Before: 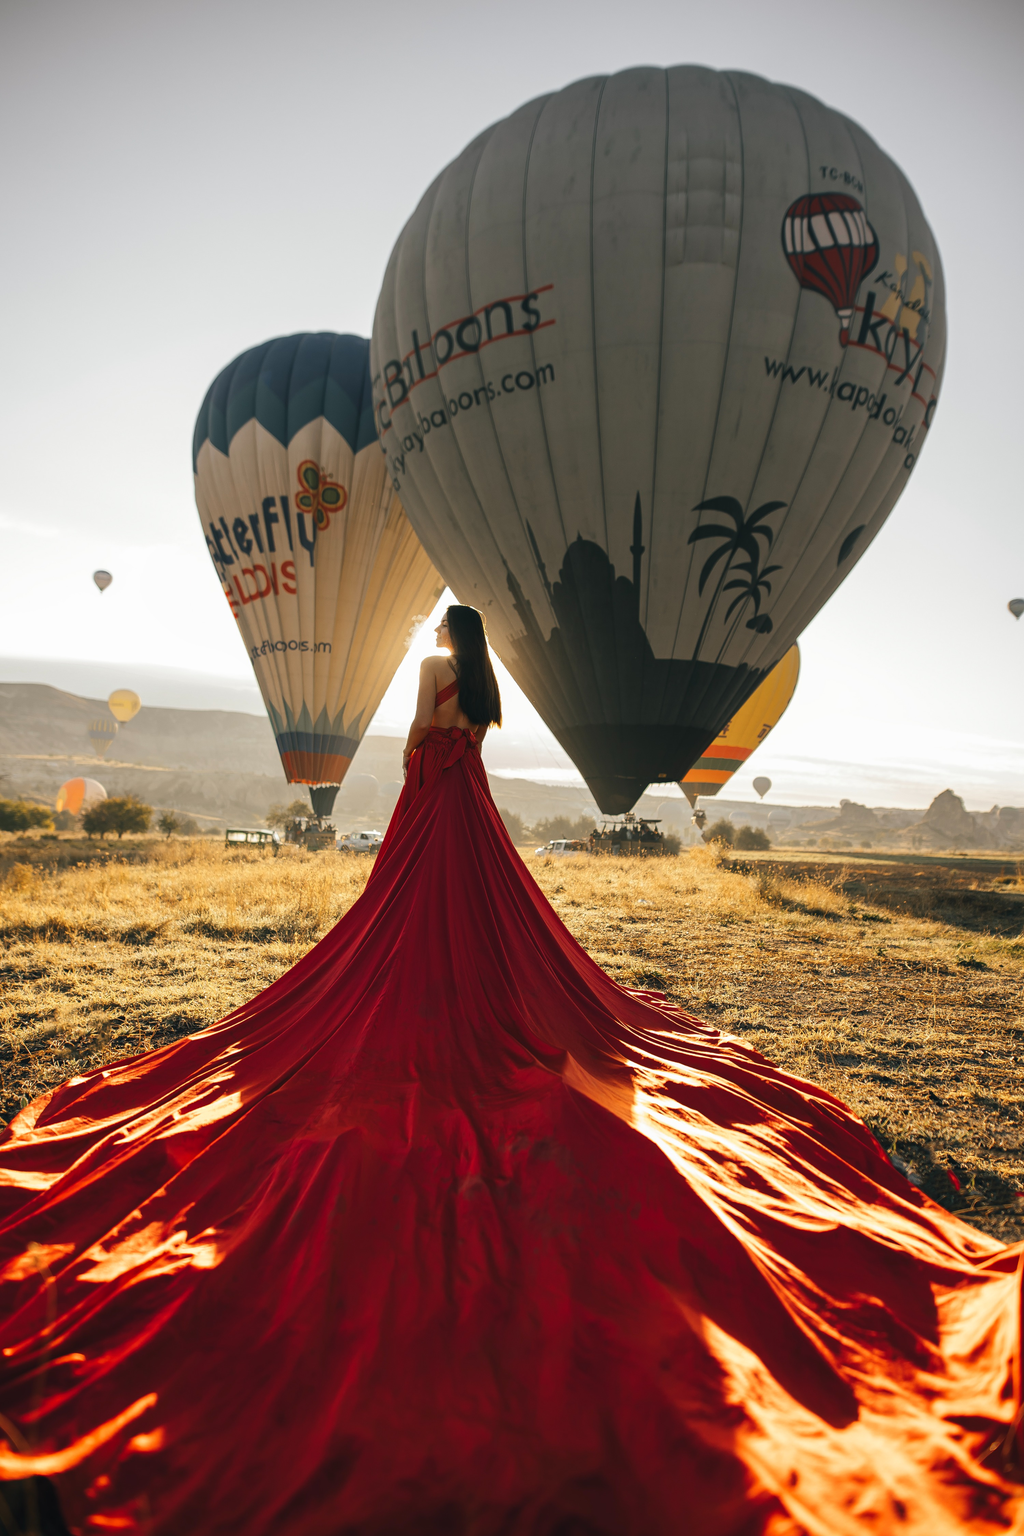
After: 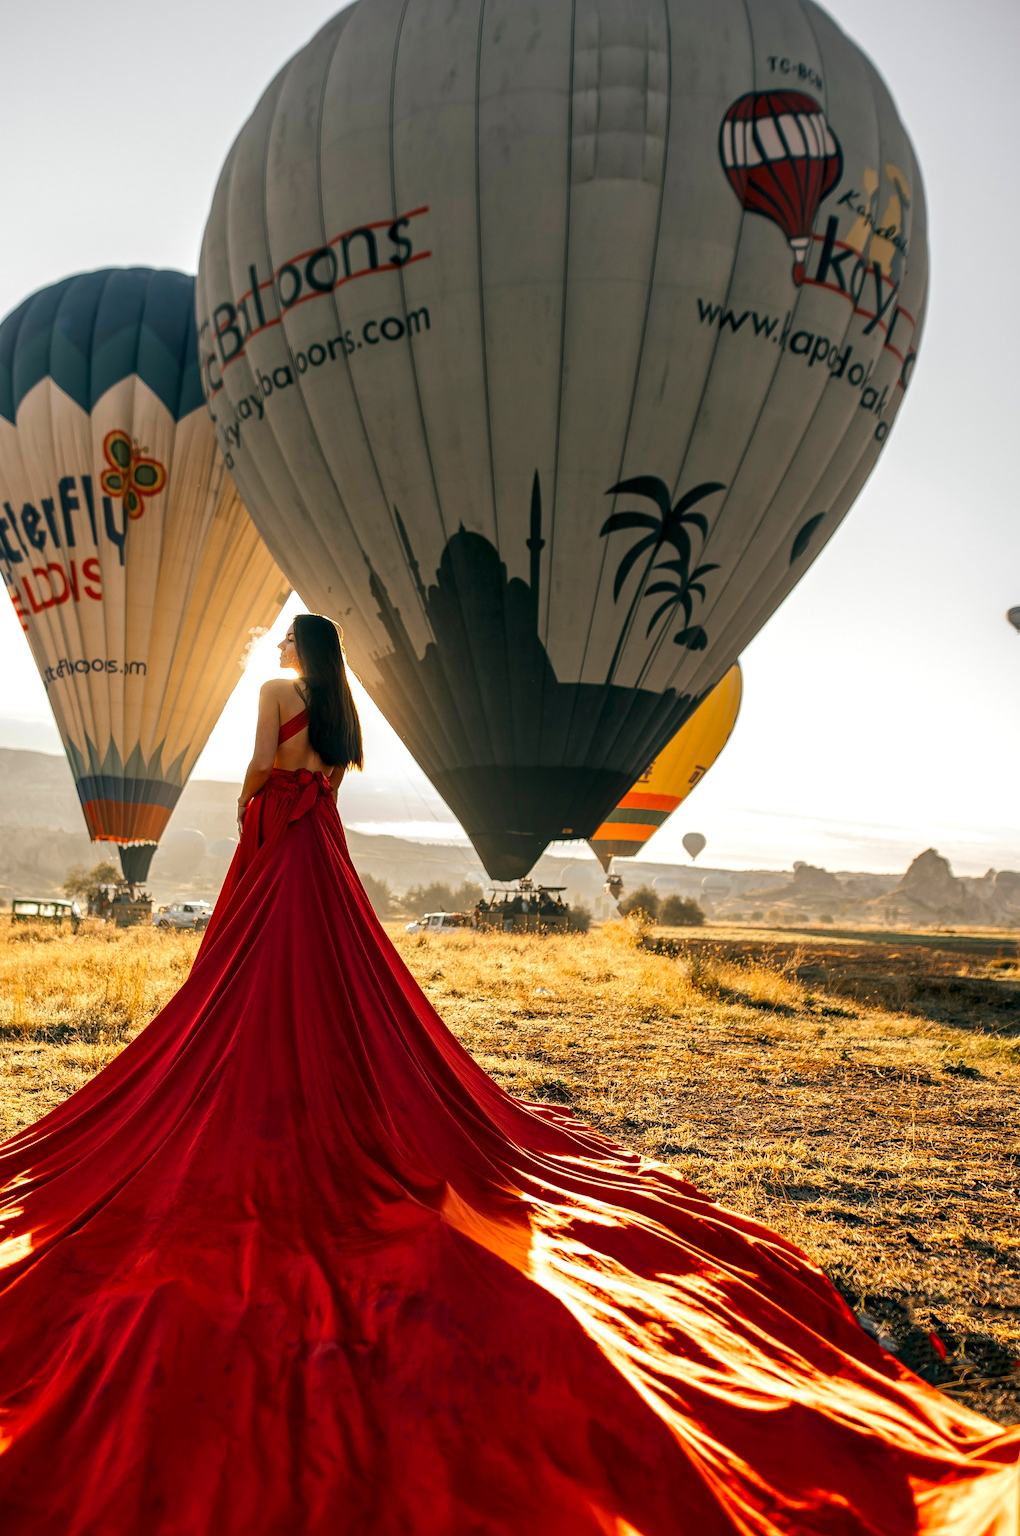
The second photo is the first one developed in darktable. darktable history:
exposure: black level correction 0.007, exposure 0.159 EV, compensate highlight preservation false
local contrast: detail 130%
crop and rotate: left 21.161%, top 7.963%, right 0.429%, bottom 13.376%
tone equalizer: smoothing diameter 2.07%, edges refinement/feathering 19.8, mask exposure compensation -1.57 EV, filter diffusion 5
